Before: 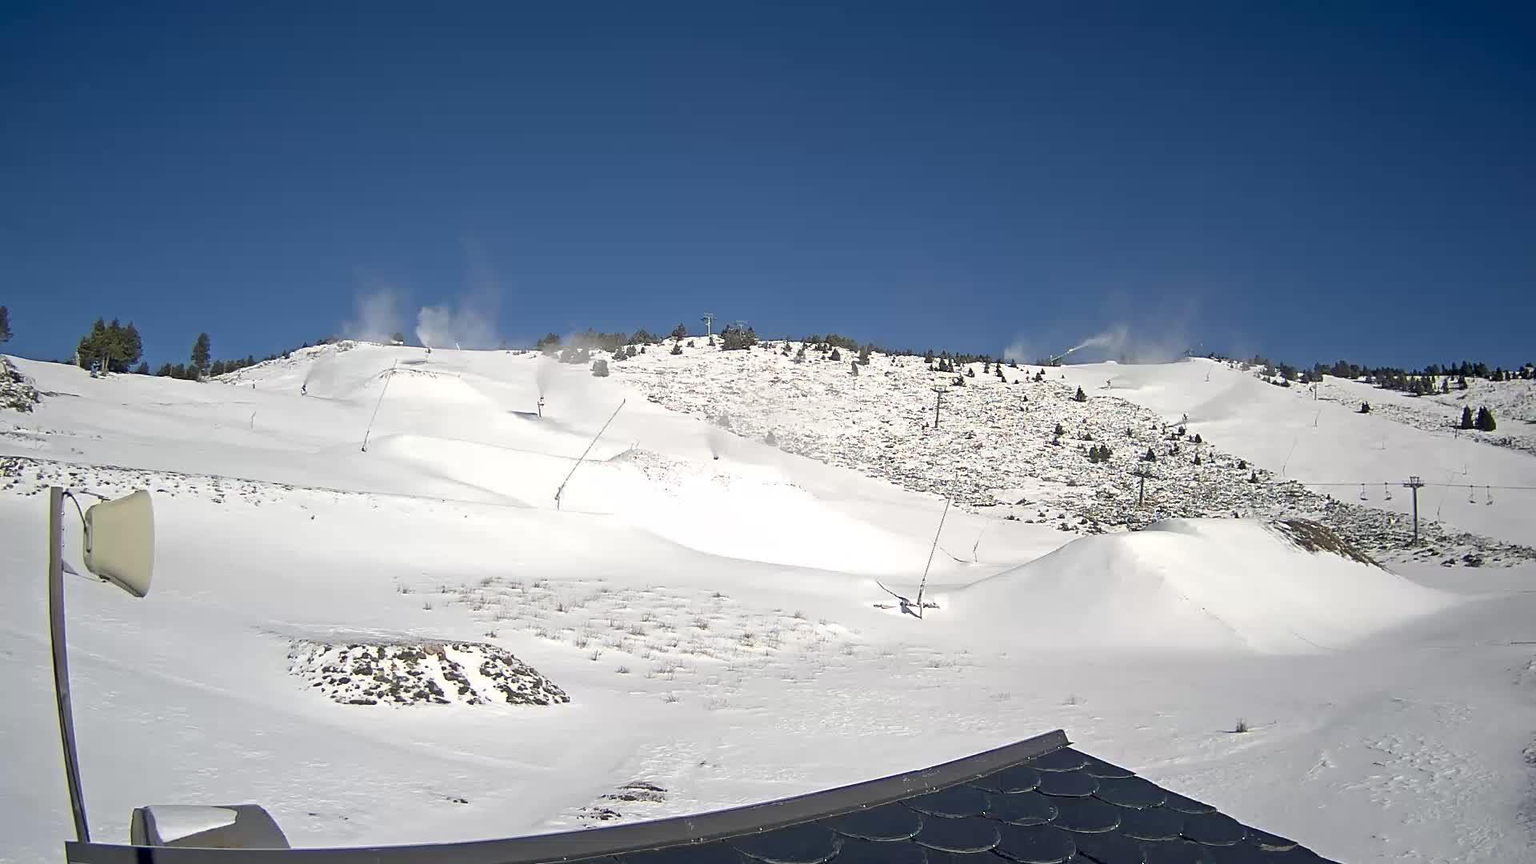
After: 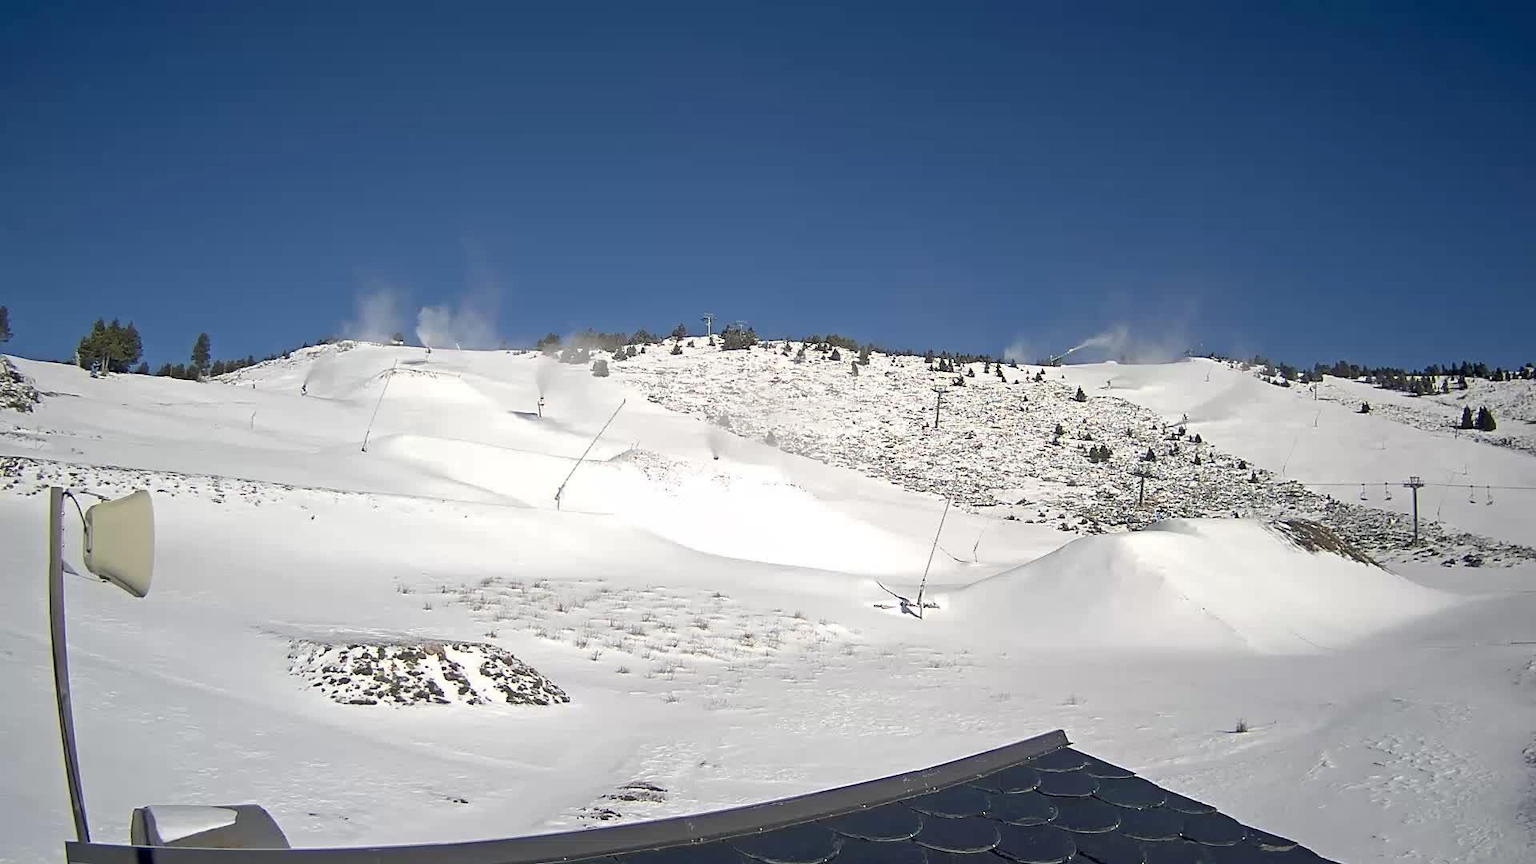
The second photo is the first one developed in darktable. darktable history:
base curve: curves: ch0 [(0, 0) (0.297, 0.298) (1, 1)], preserve colors none
shadows and highlights: radius 125.52, shadows 21.08, highlights -22.62, low approximation 0.01
